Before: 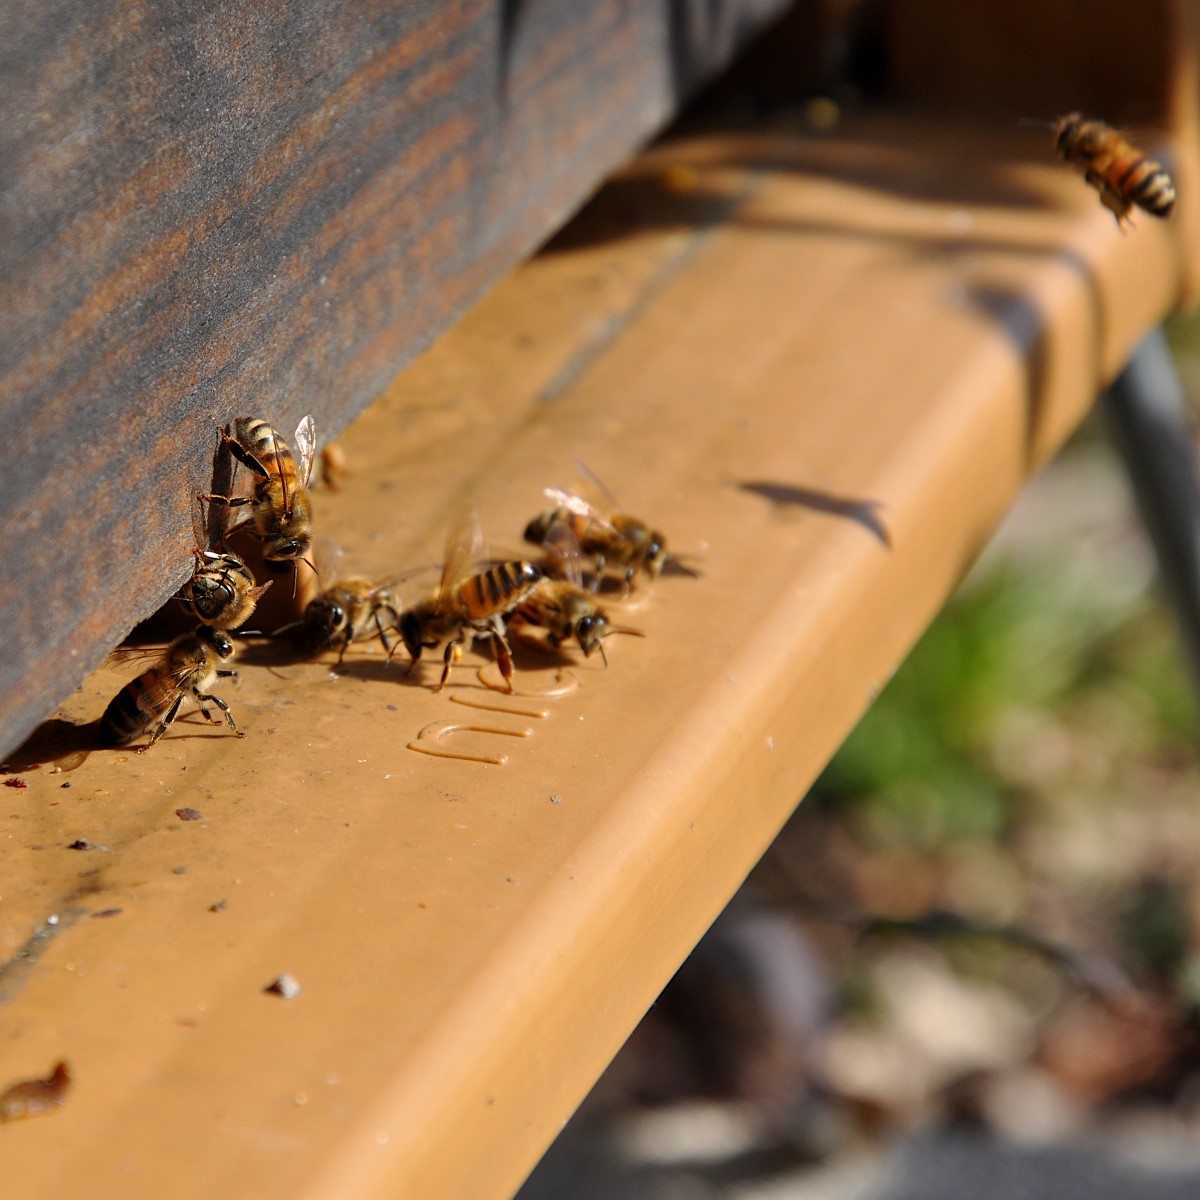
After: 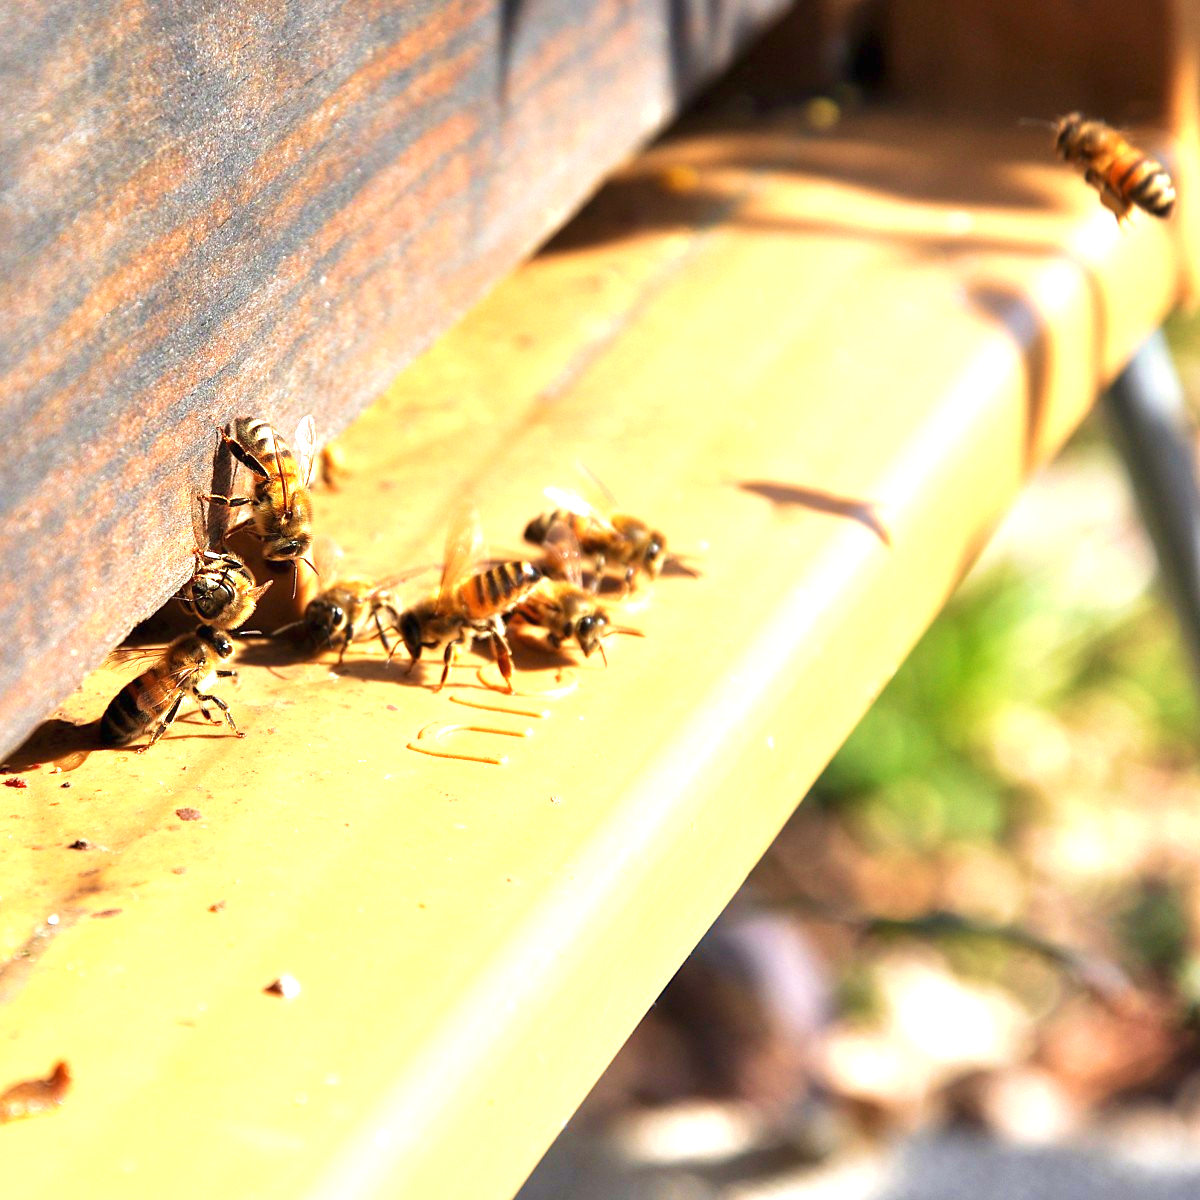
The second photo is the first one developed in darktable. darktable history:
exposure: black level correction 0, exposure 1.75 EV, compensate exposure bias true, compensate highlight preservation false
velvia: strength 40%
